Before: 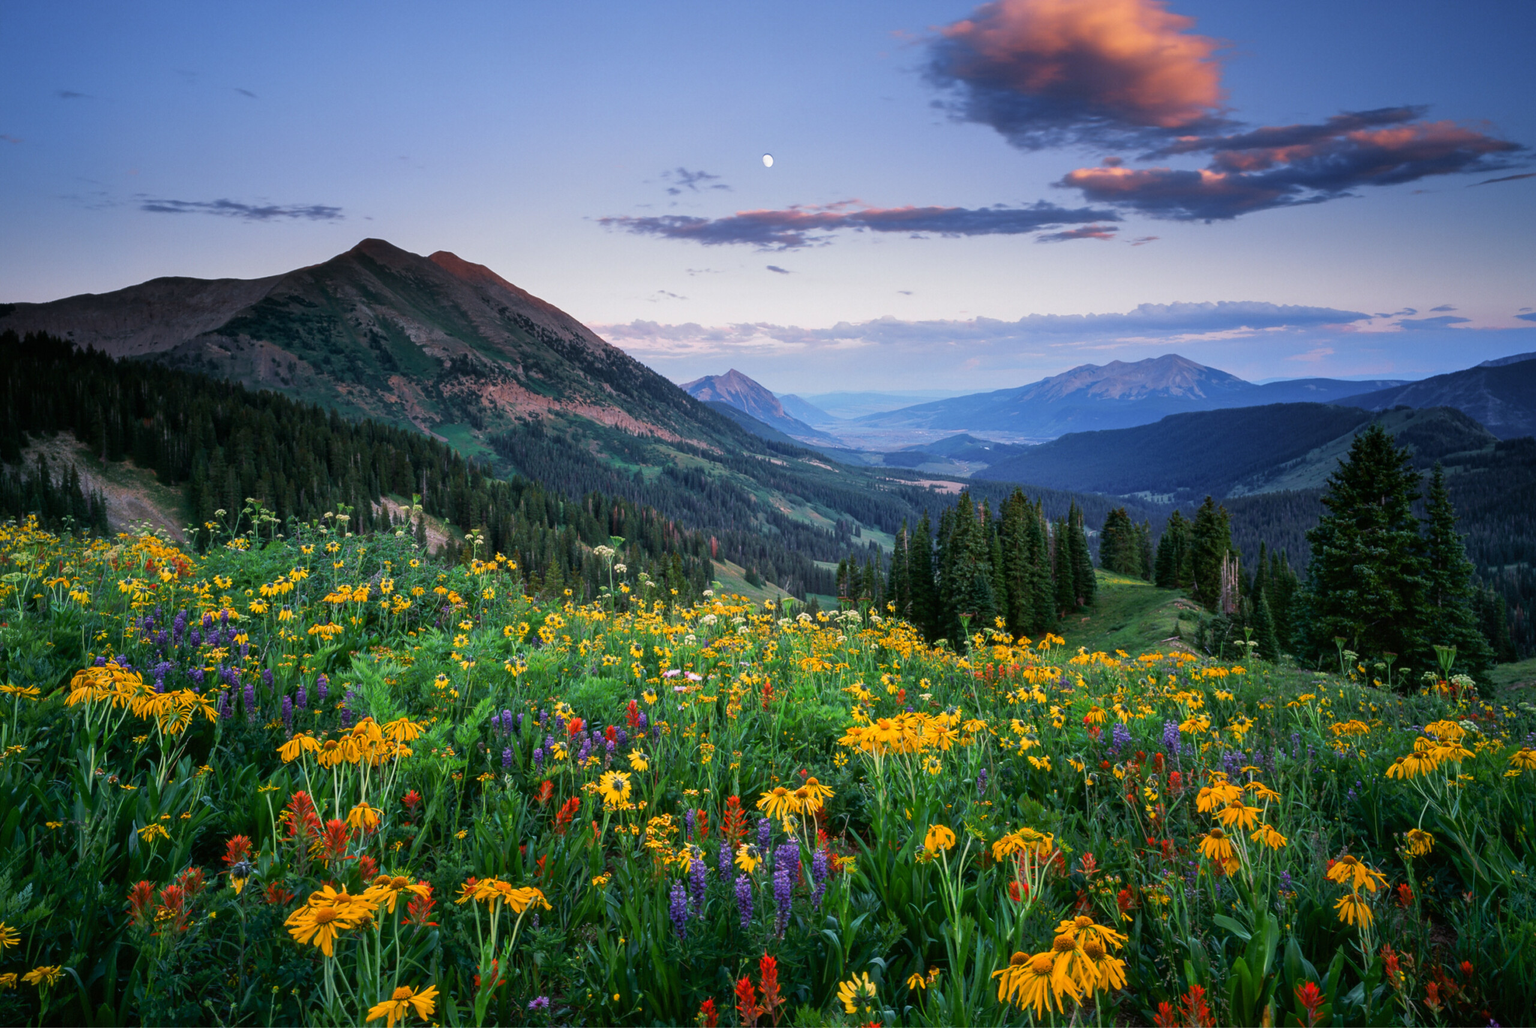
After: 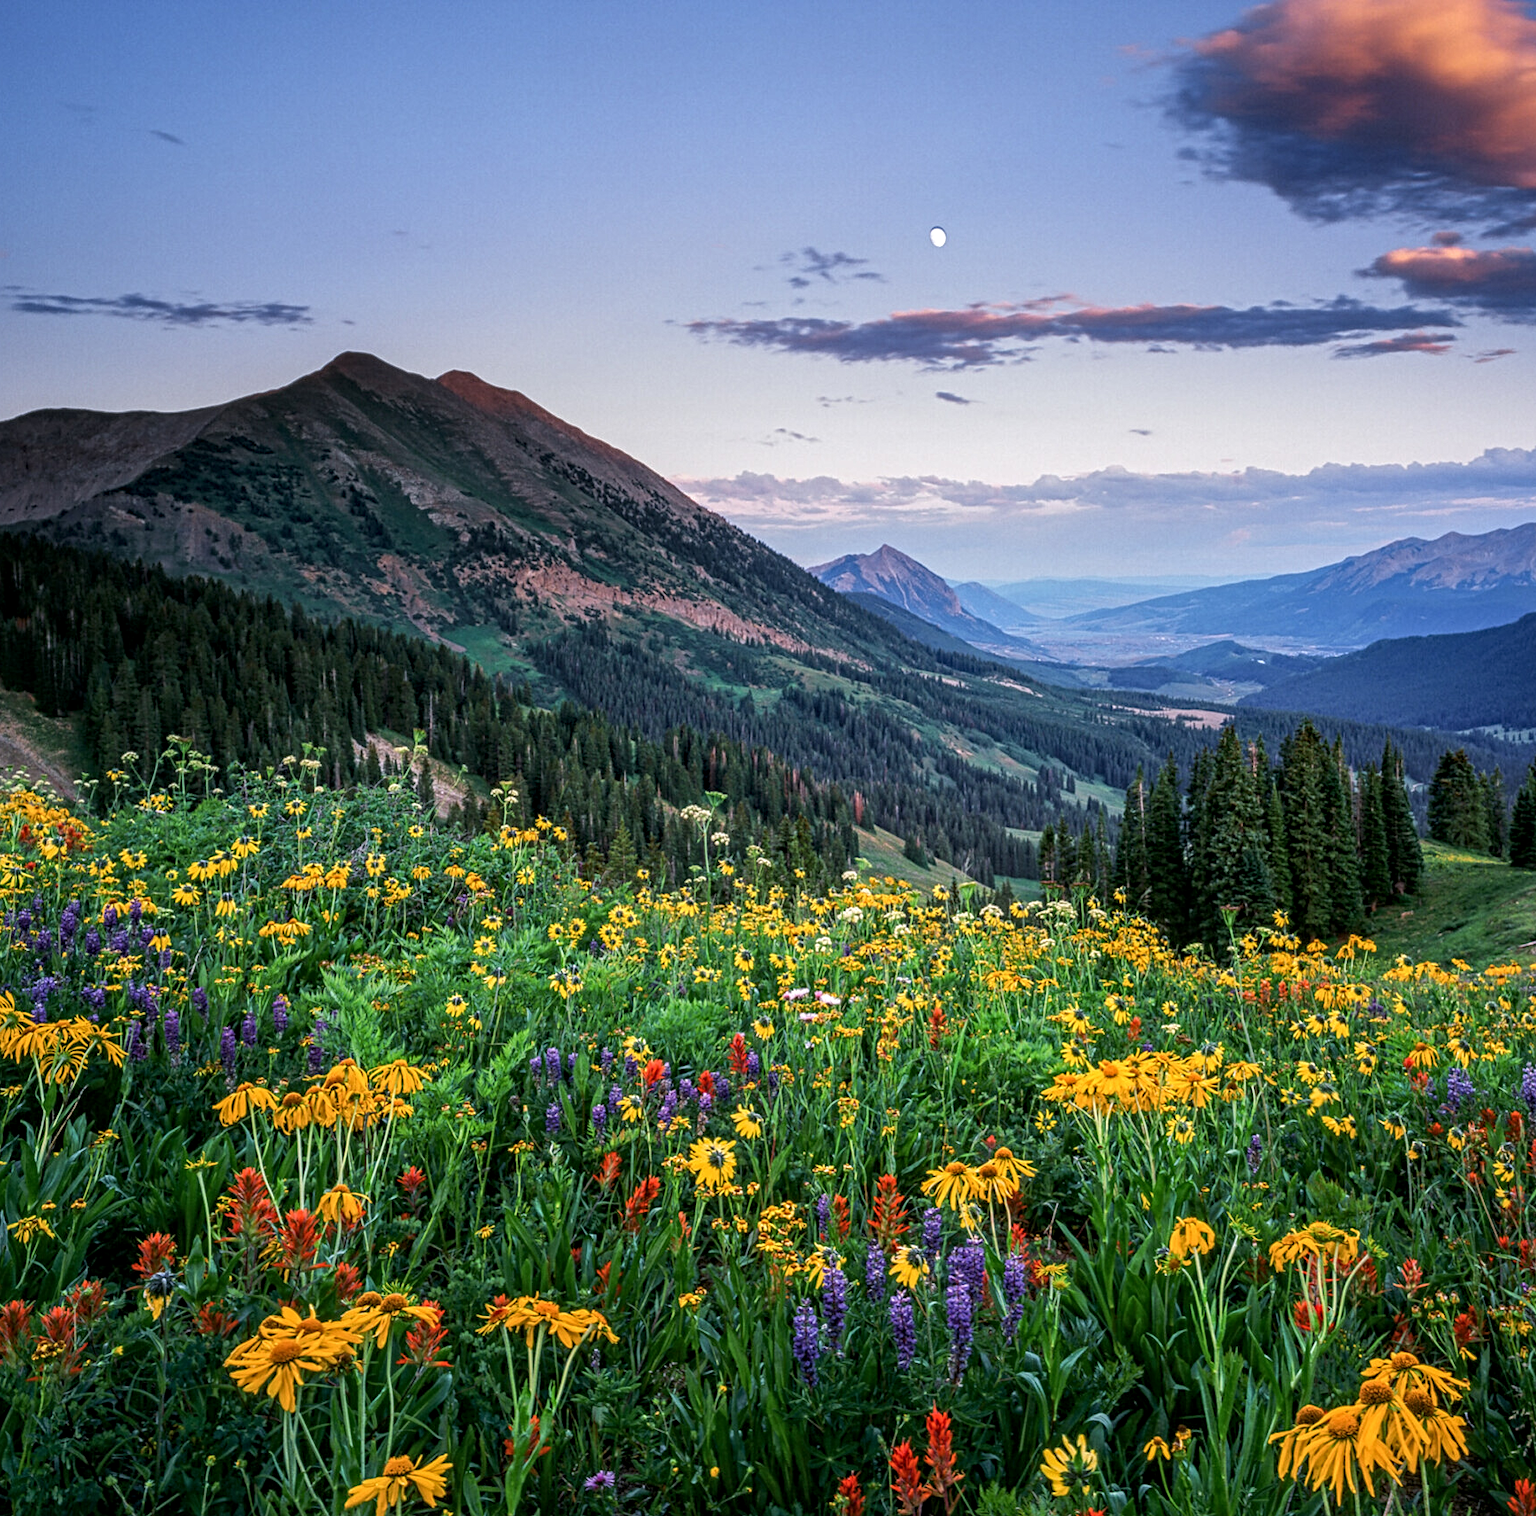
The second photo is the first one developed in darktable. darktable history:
contrast equalizer: y [[0.5, 0.5, 0.5, 0.539, 0.64, 0.611], [0.5 ×6], [0.5 ×6], [0 ×6], [0 ×6]]
crop and rotate: left 8.635%, right 23.595%
tone equalizer: on, module defaults
local contrast: on, module defaults
